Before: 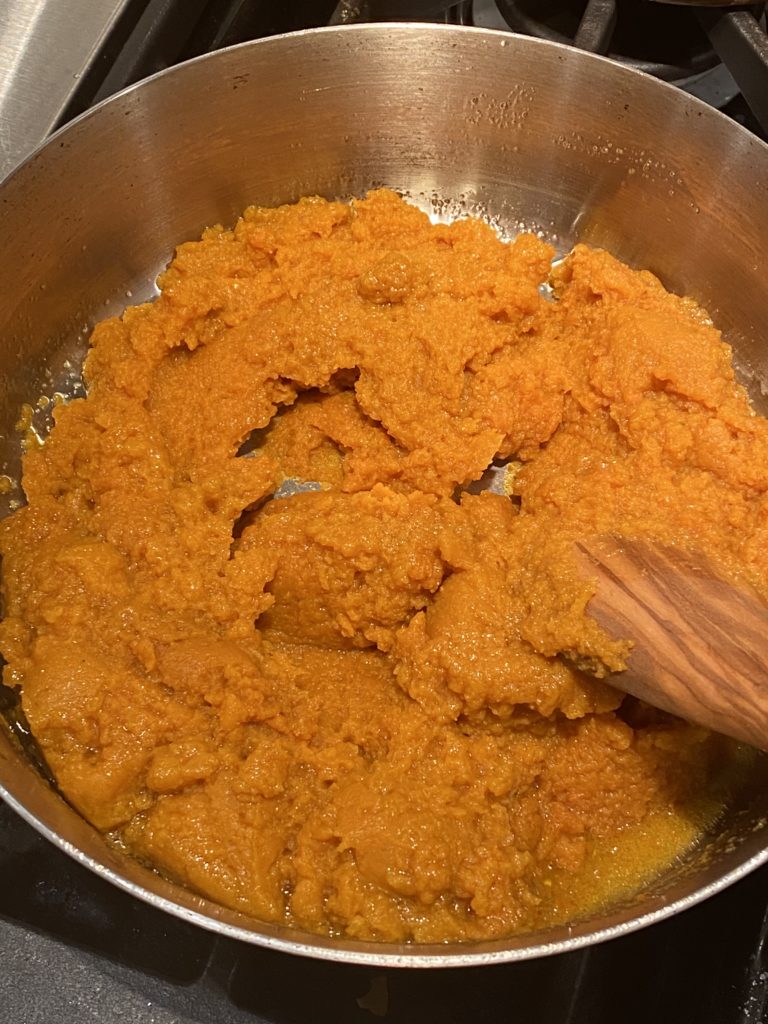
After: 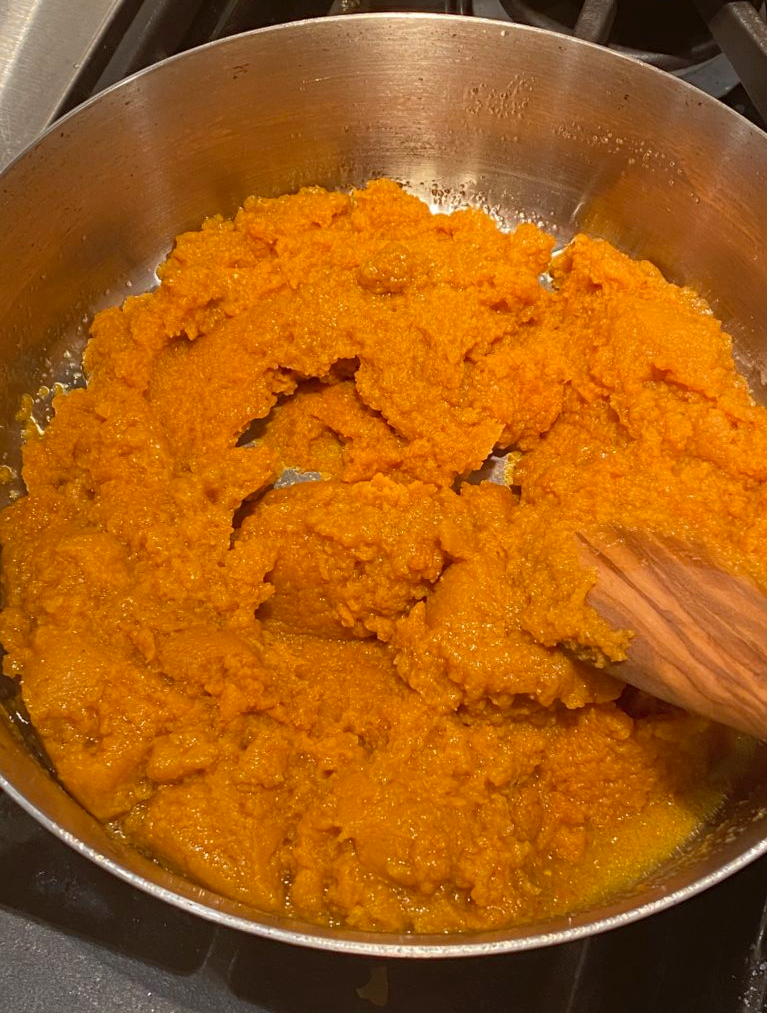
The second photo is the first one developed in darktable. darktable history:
shadows and highlights: on, module defaults
color contrast: green-magenta contrast 0.96
crop: top 1.049%, right 0.001%
